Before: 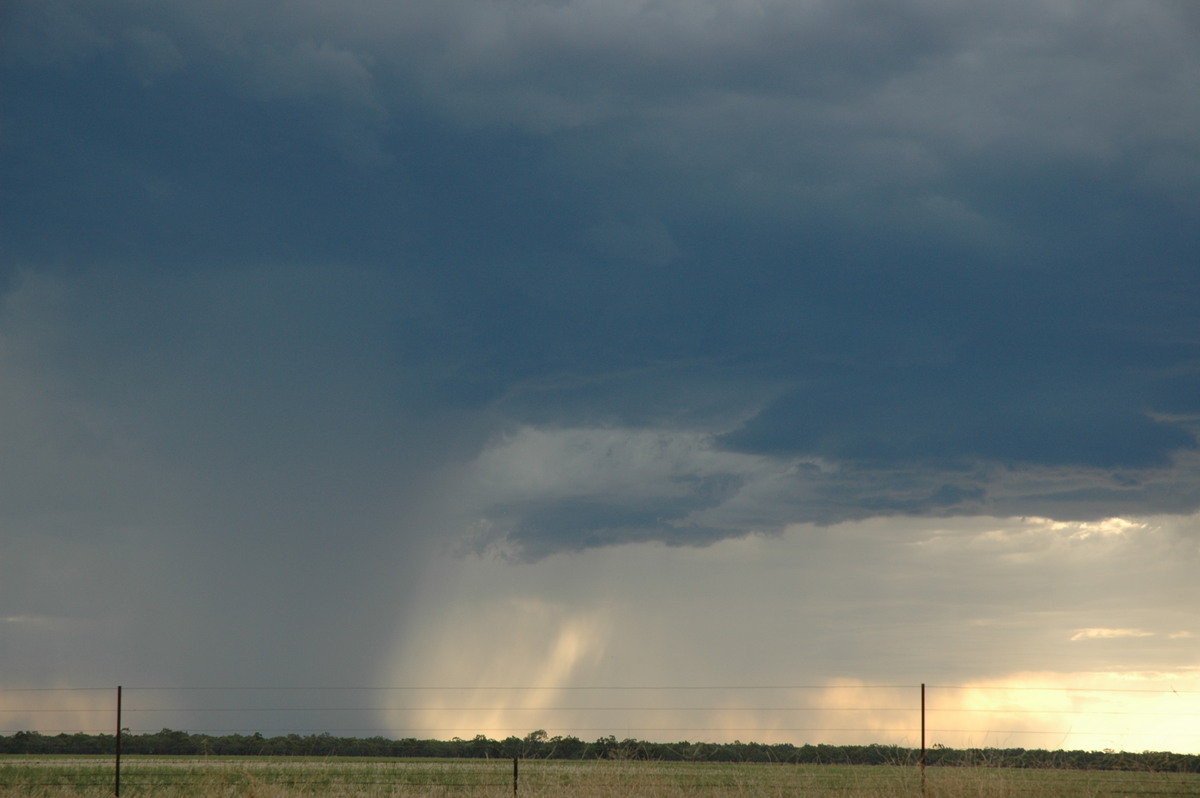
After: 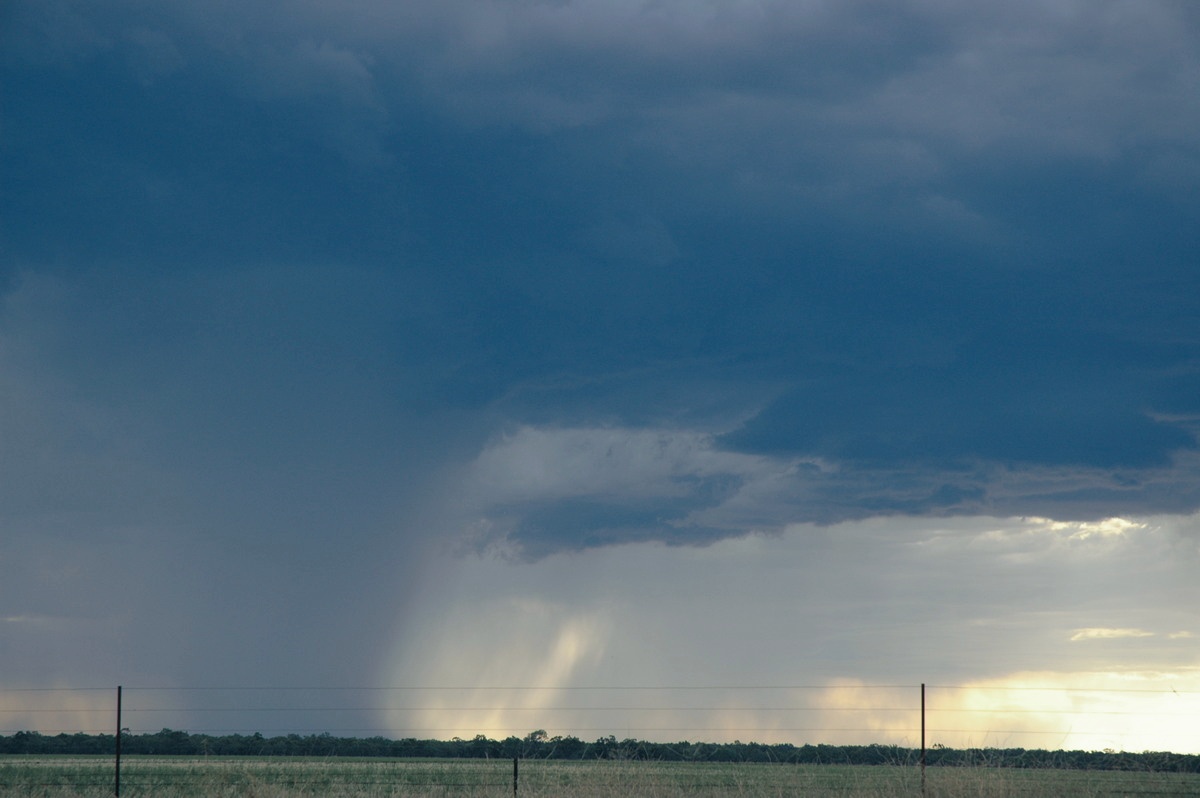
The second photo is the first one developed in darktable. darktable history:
white balance: red 0.931, blue 1.11
split-toning: shadows › hue 216°, shadows › saturation 1, highlights › hue 57.6°, balance -33.4
tone equalizer: on, module defaults
